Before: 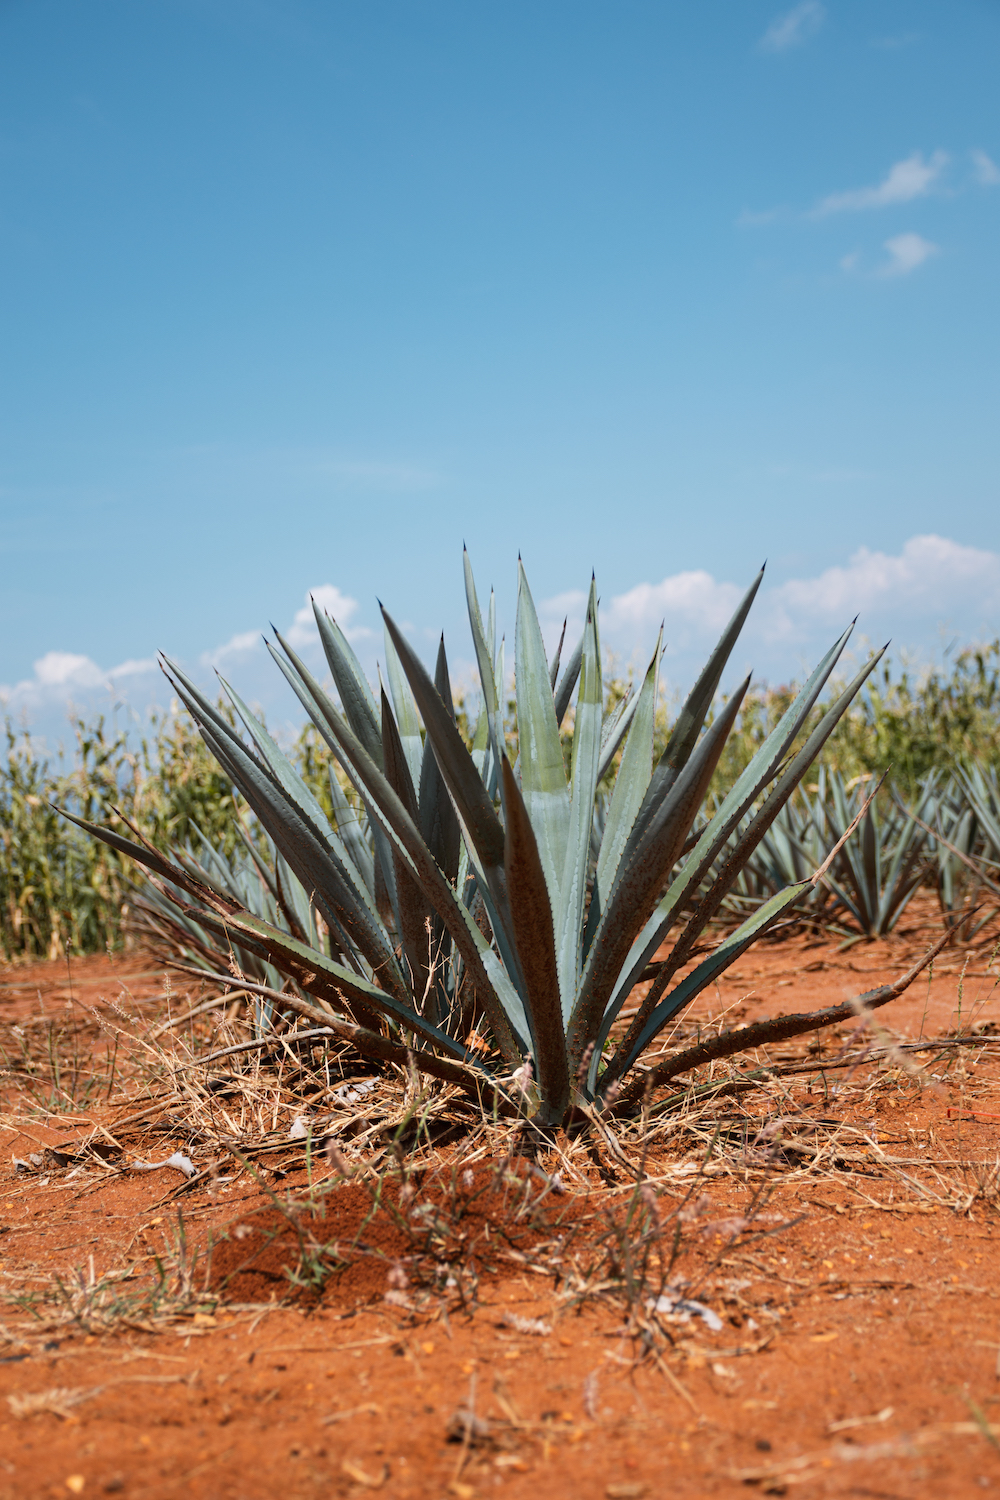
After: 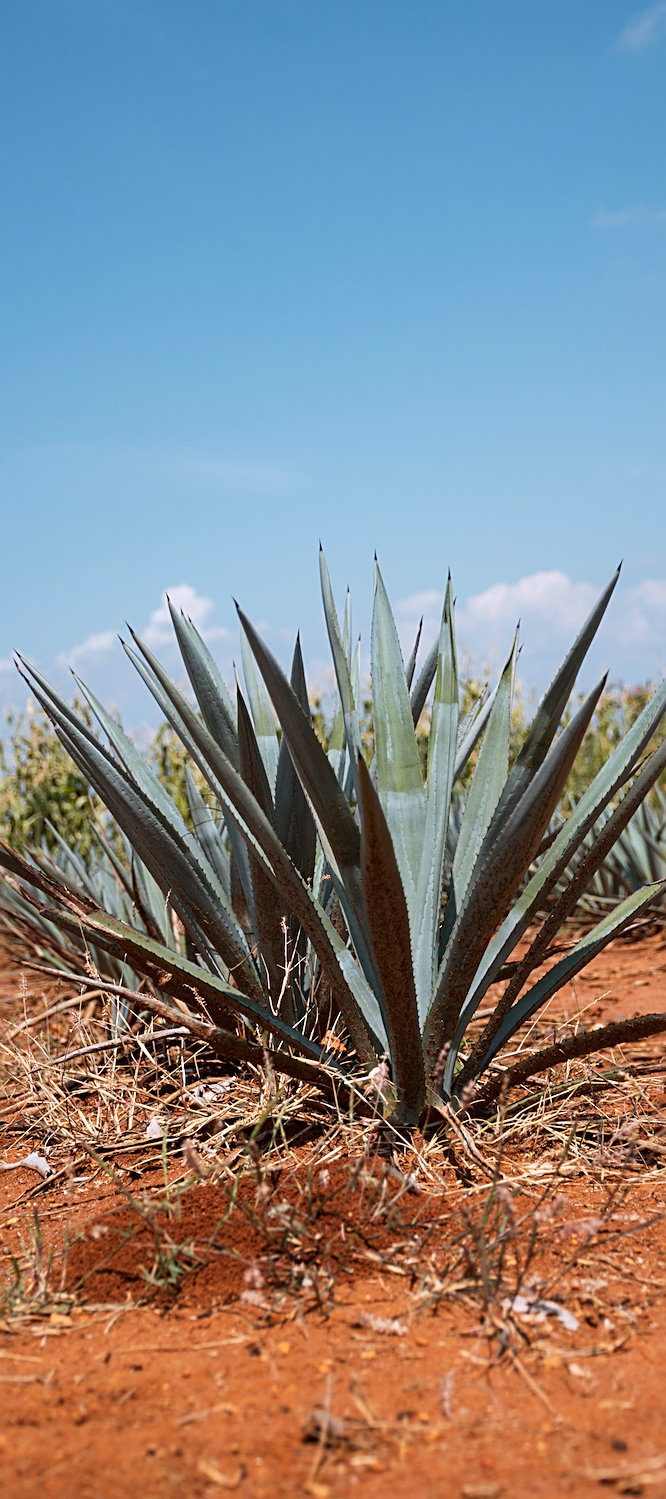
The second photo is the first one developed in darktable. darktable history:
crop and rotate: left 14.436%, right 18.898%
white balance: red 1.004, blue 1.024
sharpen: on, module defaults
